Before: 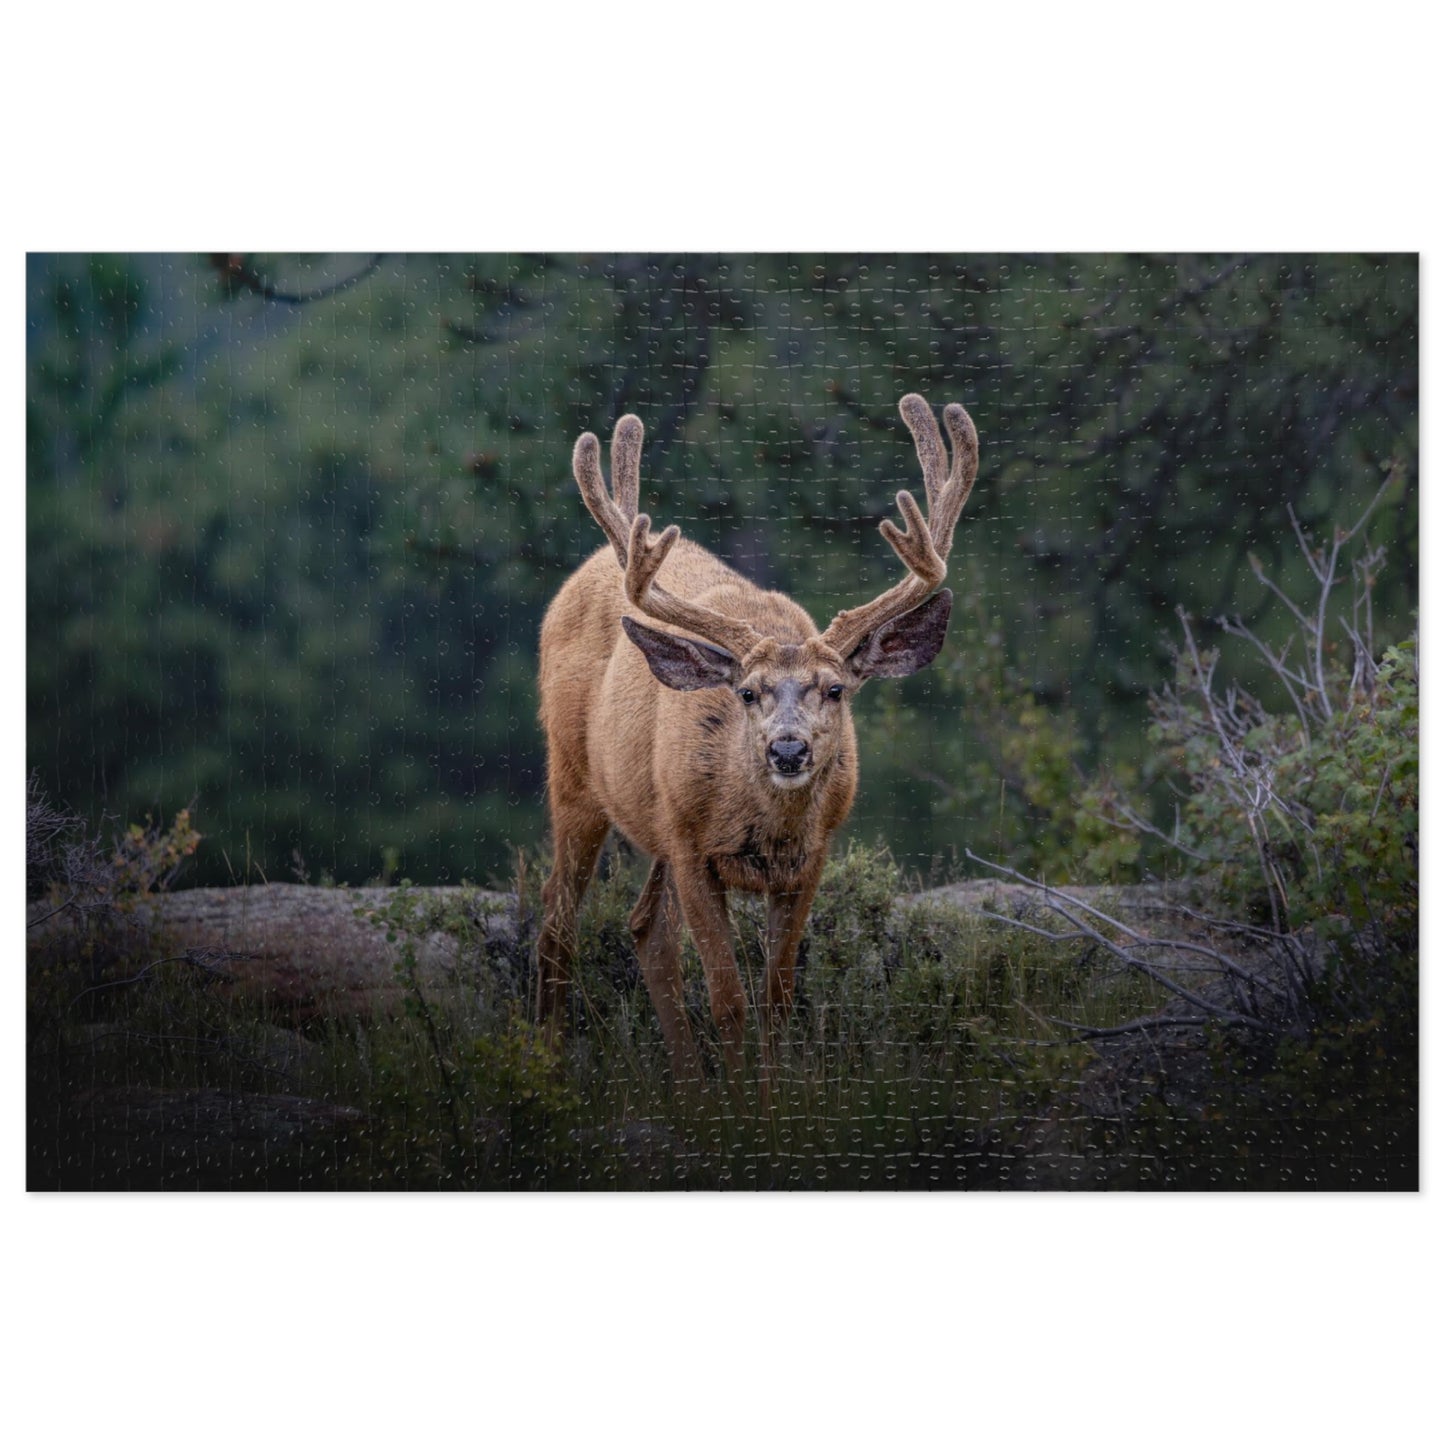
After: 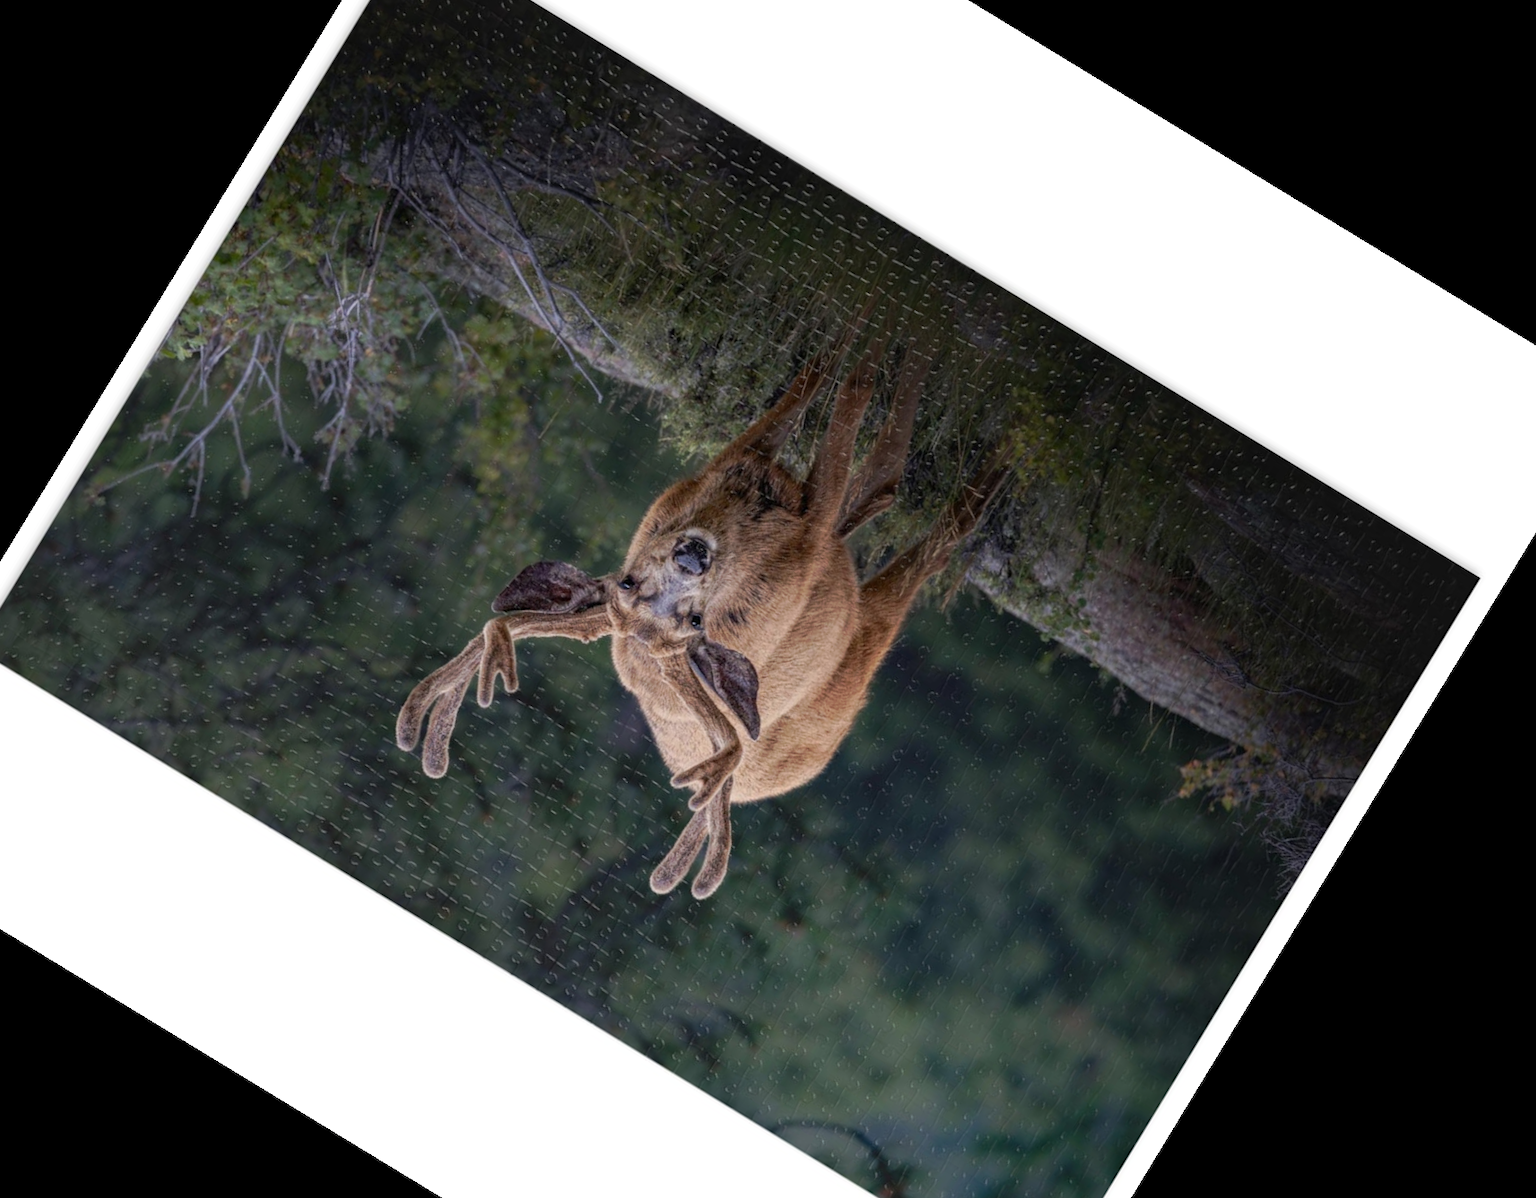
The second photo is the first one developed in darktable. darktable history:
crop and rotate: angle 148.68°, left 9.111%, top 15.603%, right 4.588%, bottom 17.041%
tone curve: curves: ch0 [(0, 0) (0.003, 0.003) (0.011, 0.011) (0.025, 0.025) (0.044, 0.044) (0.069, 0.068) (0.1, 0.099) (0.136, 0.134) (0.177, 0.175) (0.224, 0.222) (0.277, 0.274) (0.335, 0.331) (0.399, 0.395) (0.468, 0.463) (0.543, 0.554) (0.623, 0.632) (0.709, 0.716) (0.801, 0.805) (0.898, 0.9) (1, 1)], preserve colors none
